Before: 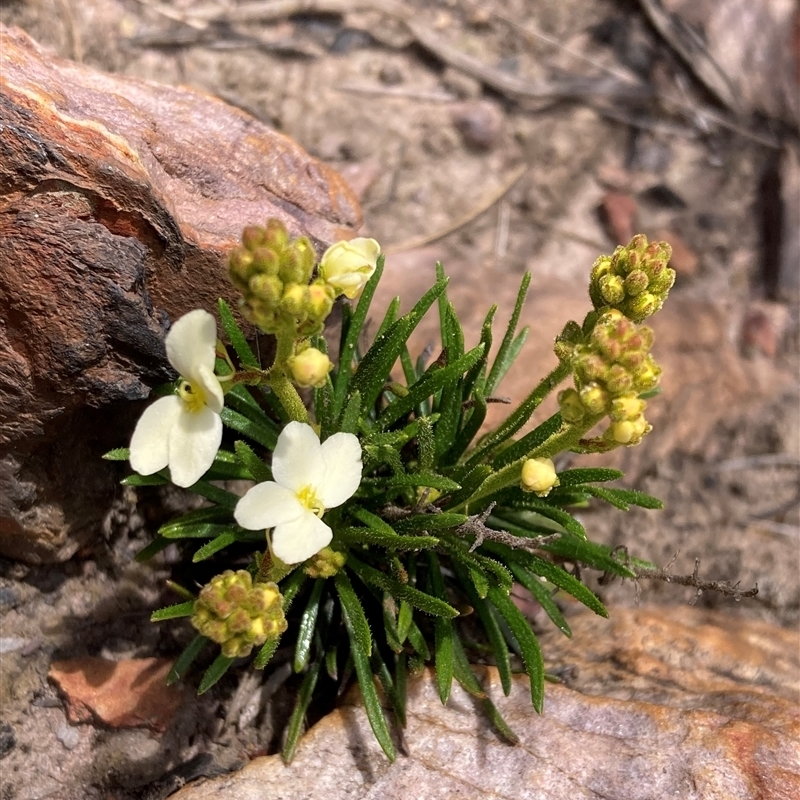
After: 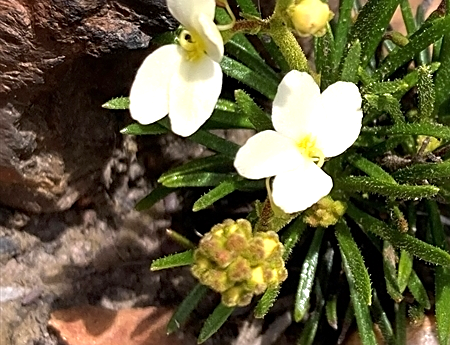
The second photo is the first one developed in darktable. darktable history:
sharpen: on, module defaults
crop: top 43.995%, right 43.748%, bottom 12.848%
exposure: exposure 0.611 EV, compensate highlight preservation false
tone equalizer: edges refinement/feathering 500, mask exposure compensation -1.57 EV, preserve details no
